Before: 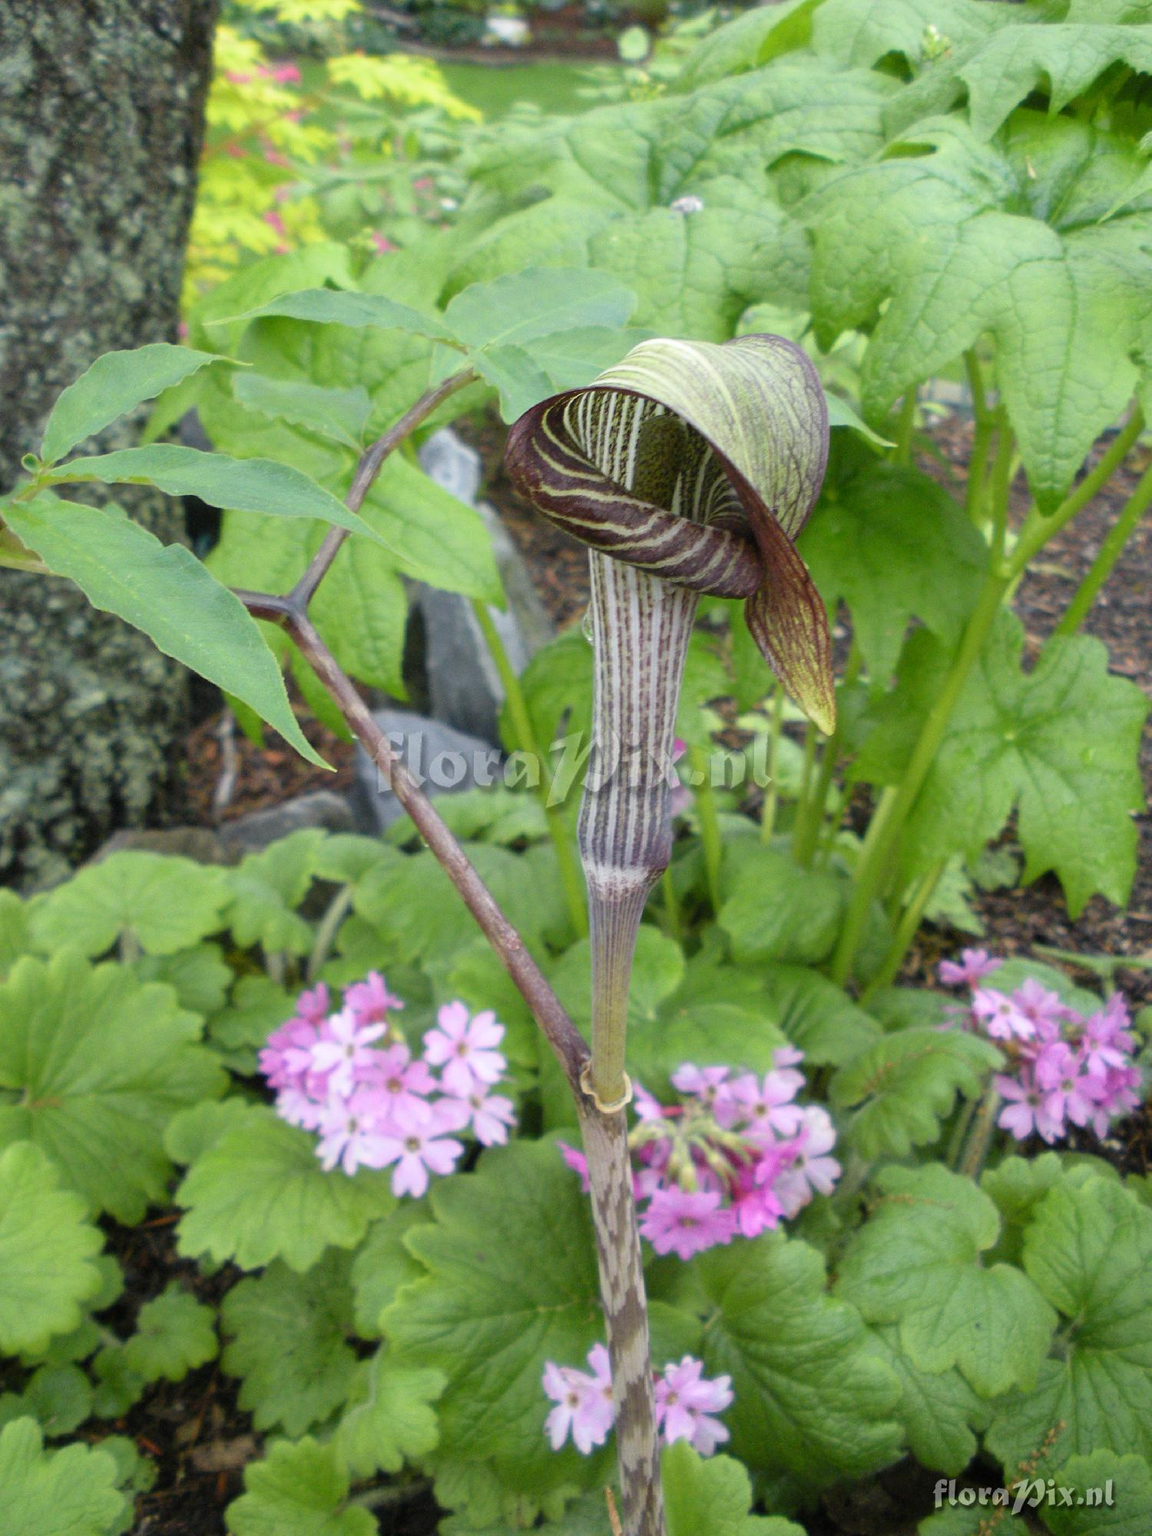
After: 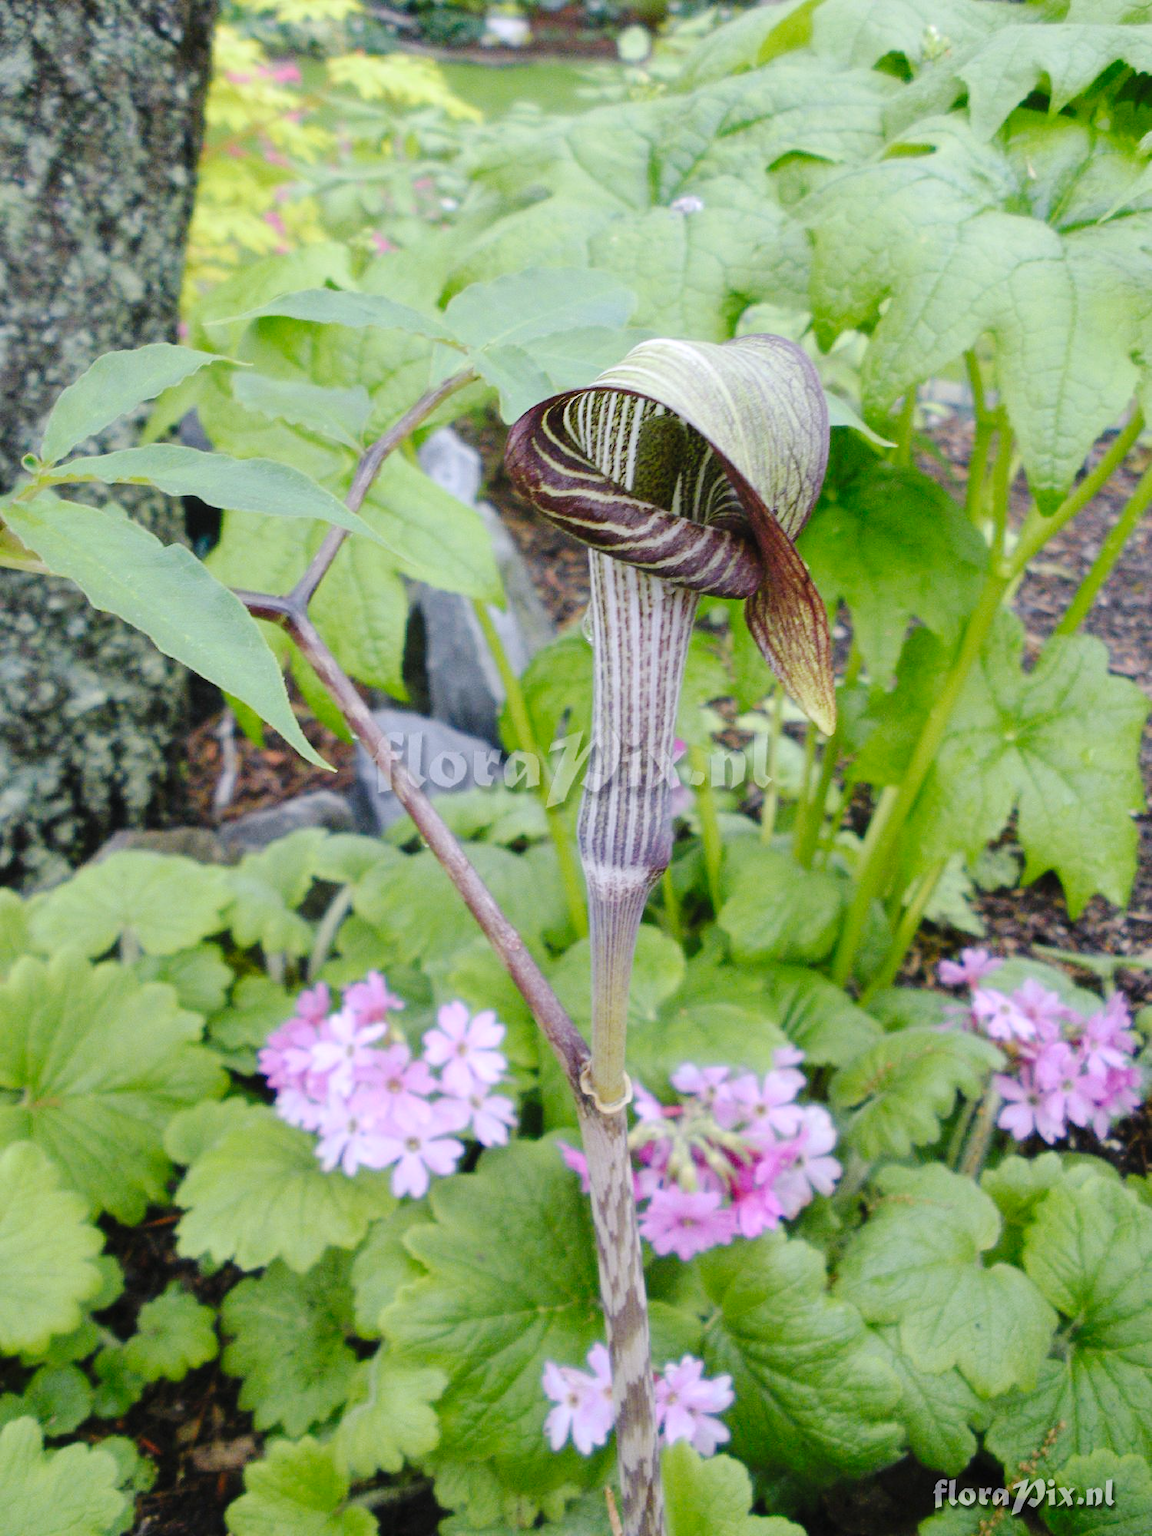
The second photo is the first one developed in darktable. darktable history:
white balance: red 1.004, blue 1.096
tone curve: curves: ch0 [(0, 0) (0.003, 0.015) (0.011, 0.021) (0.025, 0.032) (0.044, 0.046) (0.069, 0.062) (0.1, 0.08) (0.136, 0.117) (0.177, 0.165) (0.224, 0.221) (0.277, 0.298) (0.335, 0.385) (0.399, 0.469) (0.468, 0.558) (0.543, 0.637) (0.623, 0.708) (0.709, 0.771) (0.801, 0.84) (0.898, 0.907) (1, 1)], preserve colors none
